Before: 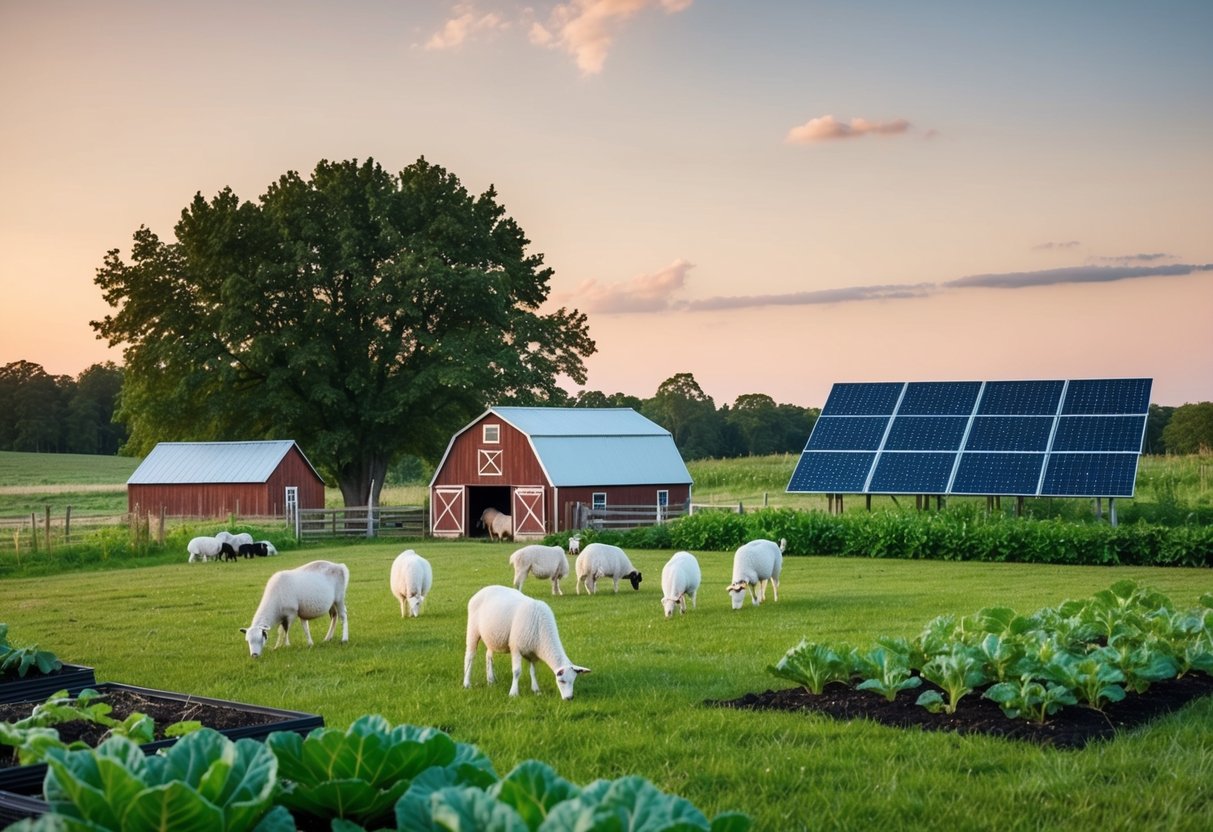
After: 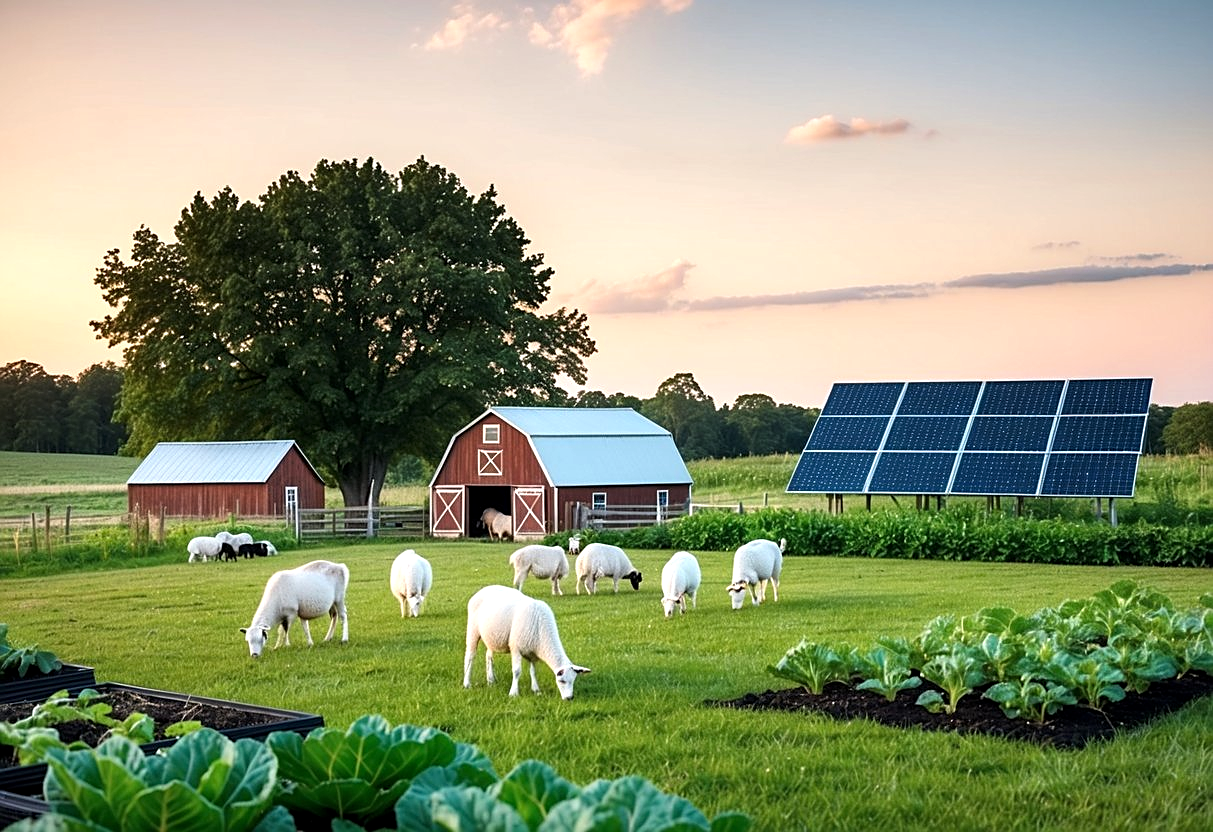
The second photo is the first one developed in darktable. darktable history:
sharpen: on, module defaults
tone equalizer: -8 EV -0.416 EV, -7 EV -0.427 EV, -6 EV -0.308 EV, -5 EV -0.246 EV, -3 EV 0.191 EV, -2 EV 0.36 EV, -1 EV 0.398 EV, +0 EV 0.391 EV
local contrast: highlights 103%, shadows 100%, detail 119%, midtone range 0.2
